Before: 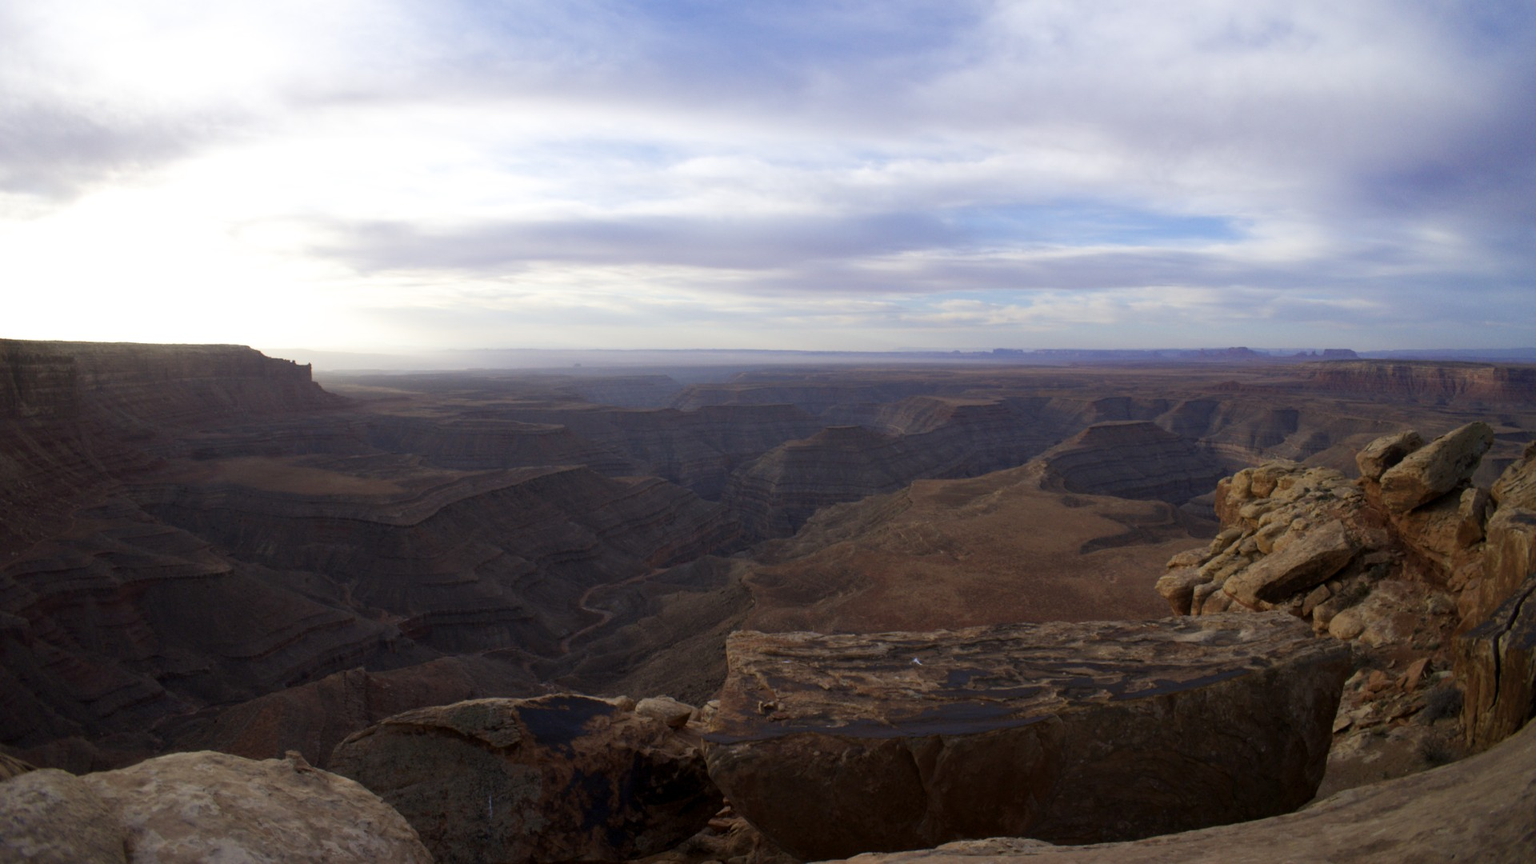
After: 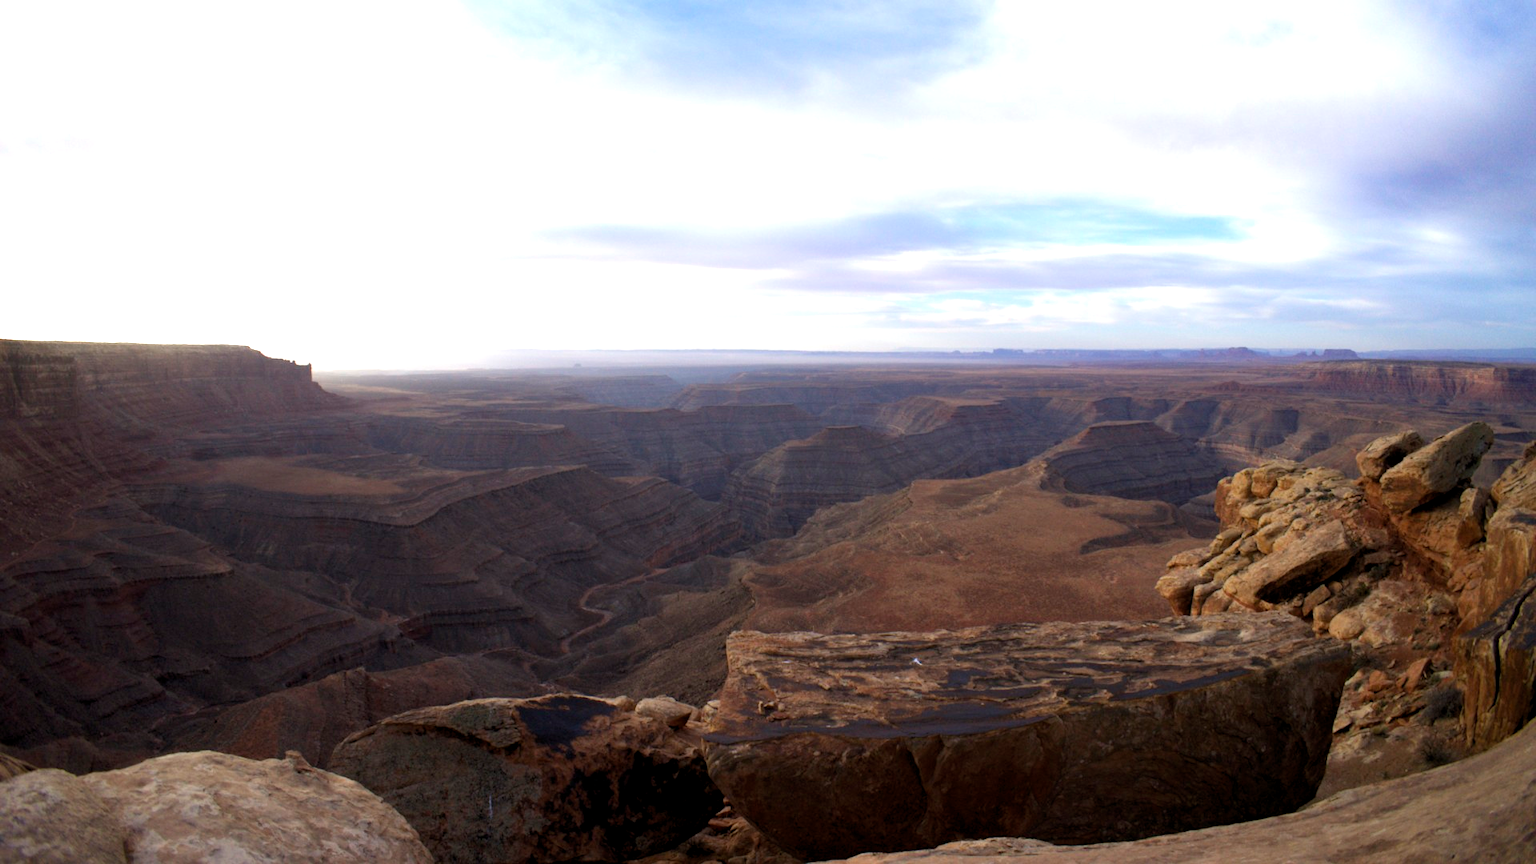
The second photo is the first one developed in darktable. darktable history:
levels: levels [0.016, 0.492, 0.969]
exposure: exposure 0.751 EV, compensate exposure bias true, compensate highlight preservation false
